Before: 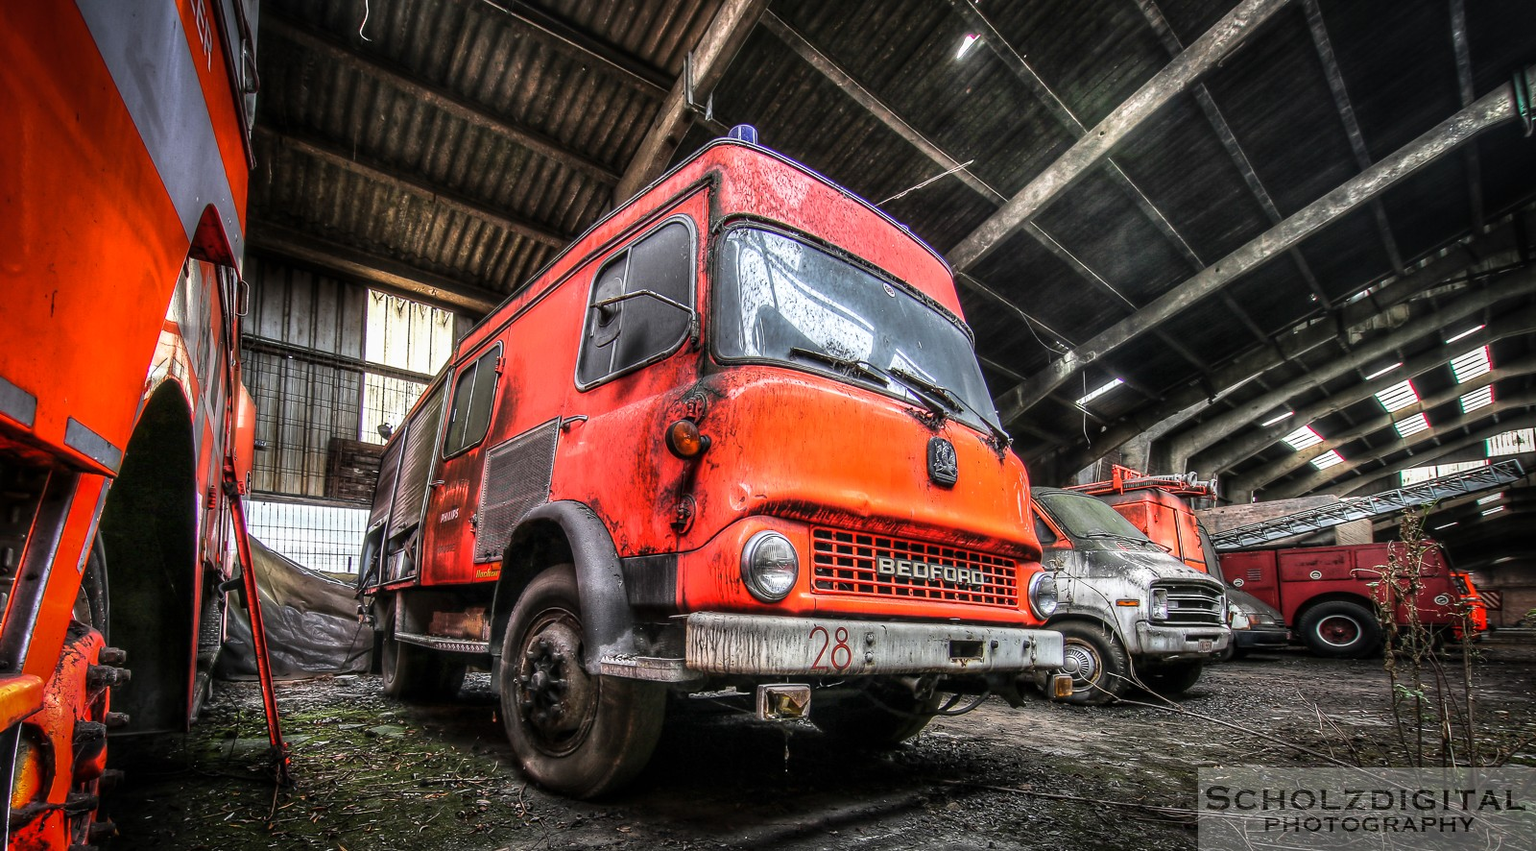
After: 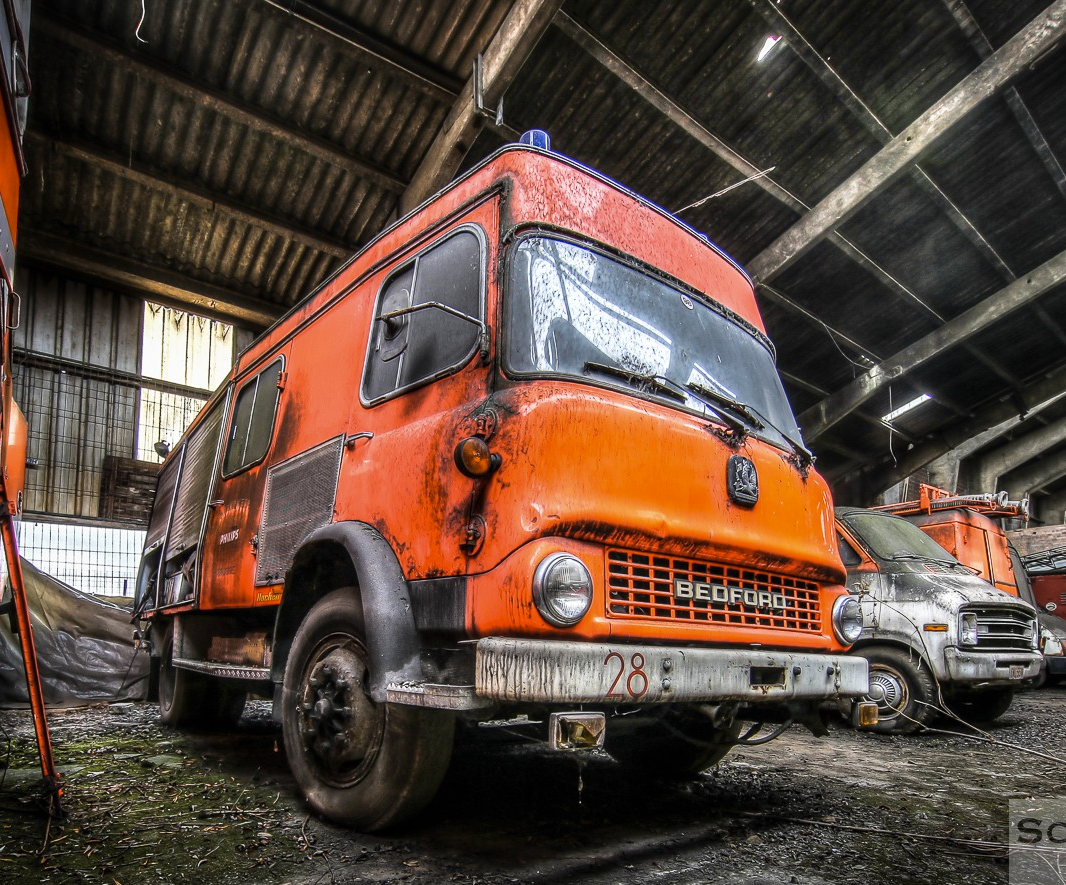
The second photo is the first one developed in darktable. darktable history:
crop and rotate: left 15.055%, right 18.278%
color contrast: green-magenta contrast 0.8, blue-yellow contrast 1.1, unbound 0
white balance: emerald 1
